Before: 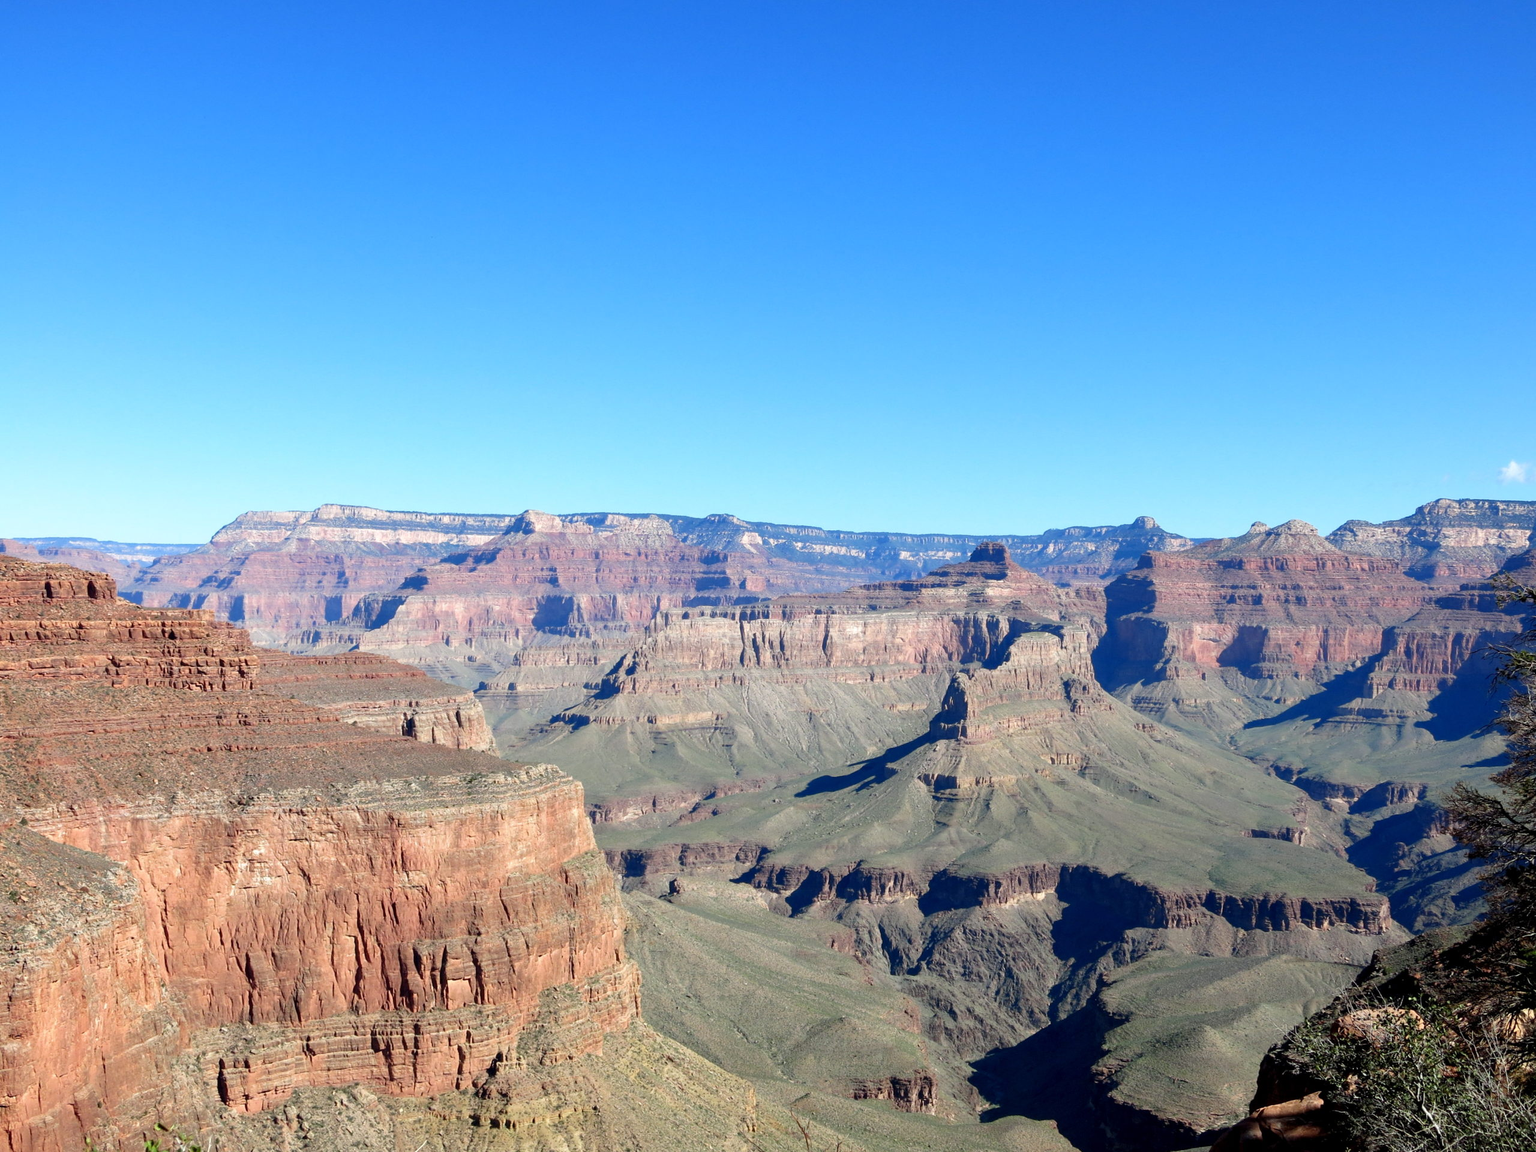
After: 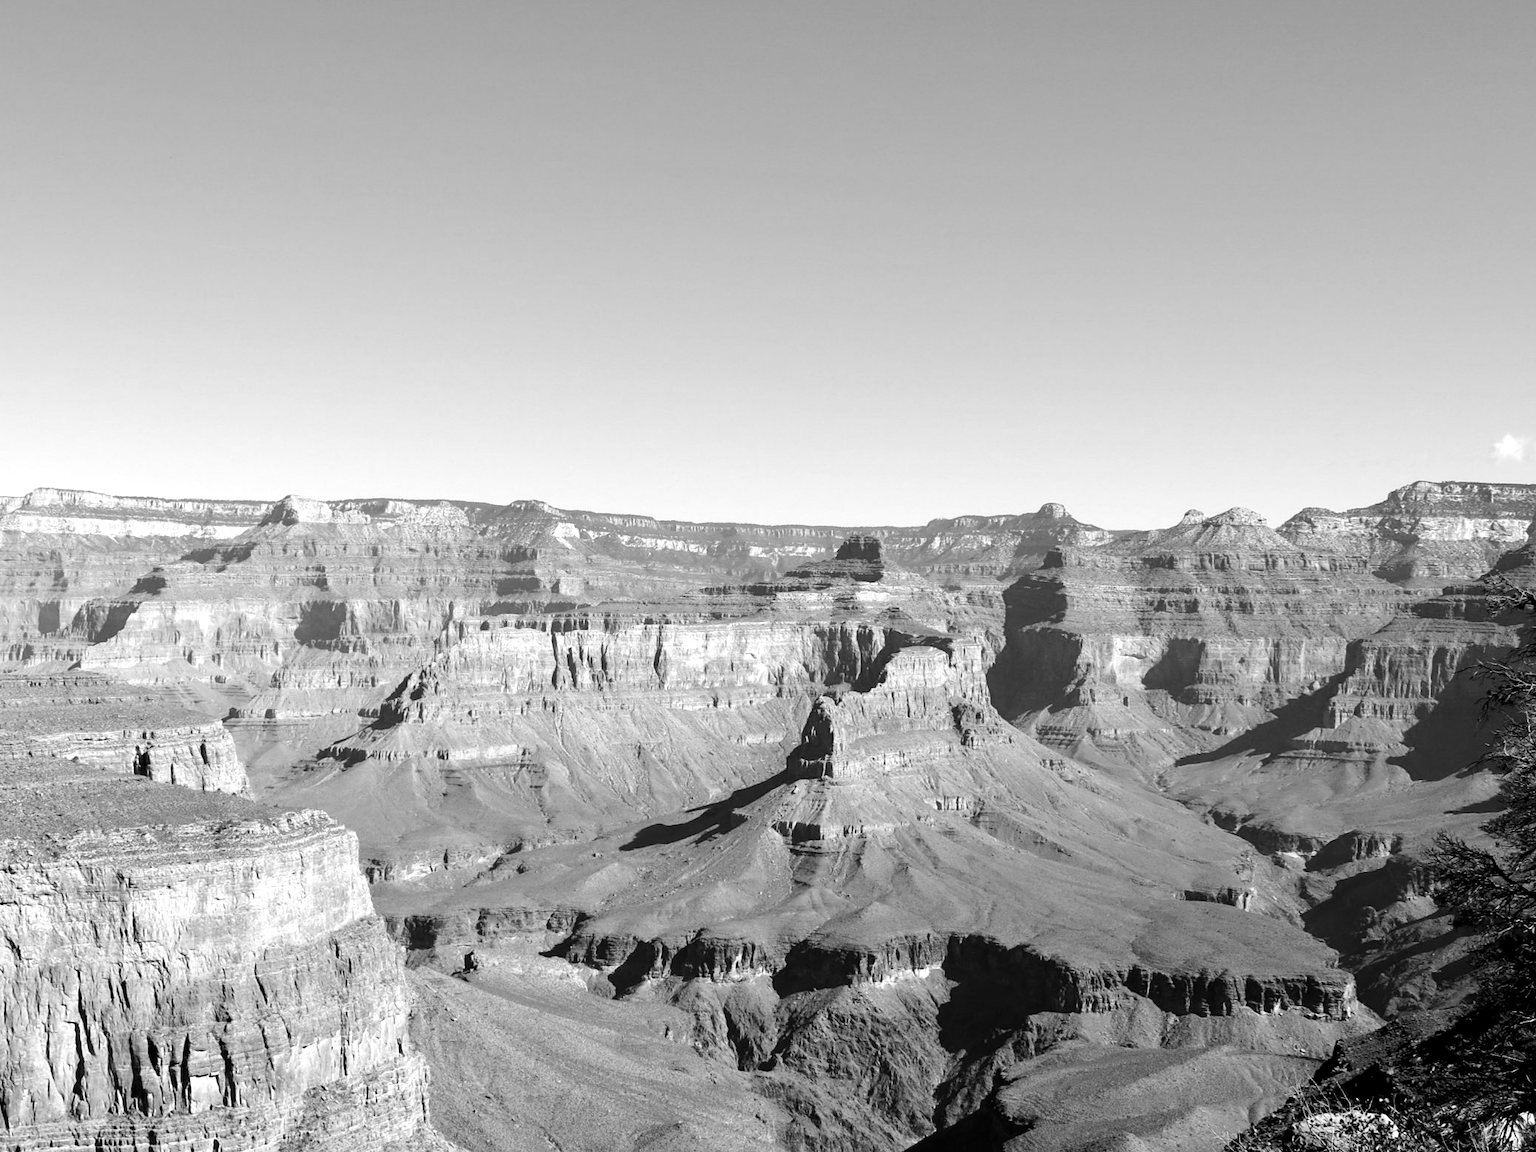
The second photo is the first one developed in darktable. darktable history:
tone equalizer: -8 EV -0.417 EV, -7 EV -0.389 EV, -6 EV -0.333 EV, -5 EV -0.222 EV, -3 EV 0.222 EV, -2 EV 0.333 EV, -1 EV 0.389 EV, +0 EV 0.417 EV, edges refinement/feathering 500, mask exposure compensation -1.57 EV, preserve details no
white balance: red 0.974, blue 1.044
color zones: curves: ch0 [(0.004, 0.588) (0.116, 0.636) (0.259, 0.476) (0.423, 0.464) (0.75, 0.5)]; ch1 [(0, 0) (0.143, 0) (0.286, 0) (0.429, 0) (0.571, 0) (0.714, 0) (0.857, 0)]
crop: left 19.159%, top 9.58%, bottom 9.58%
